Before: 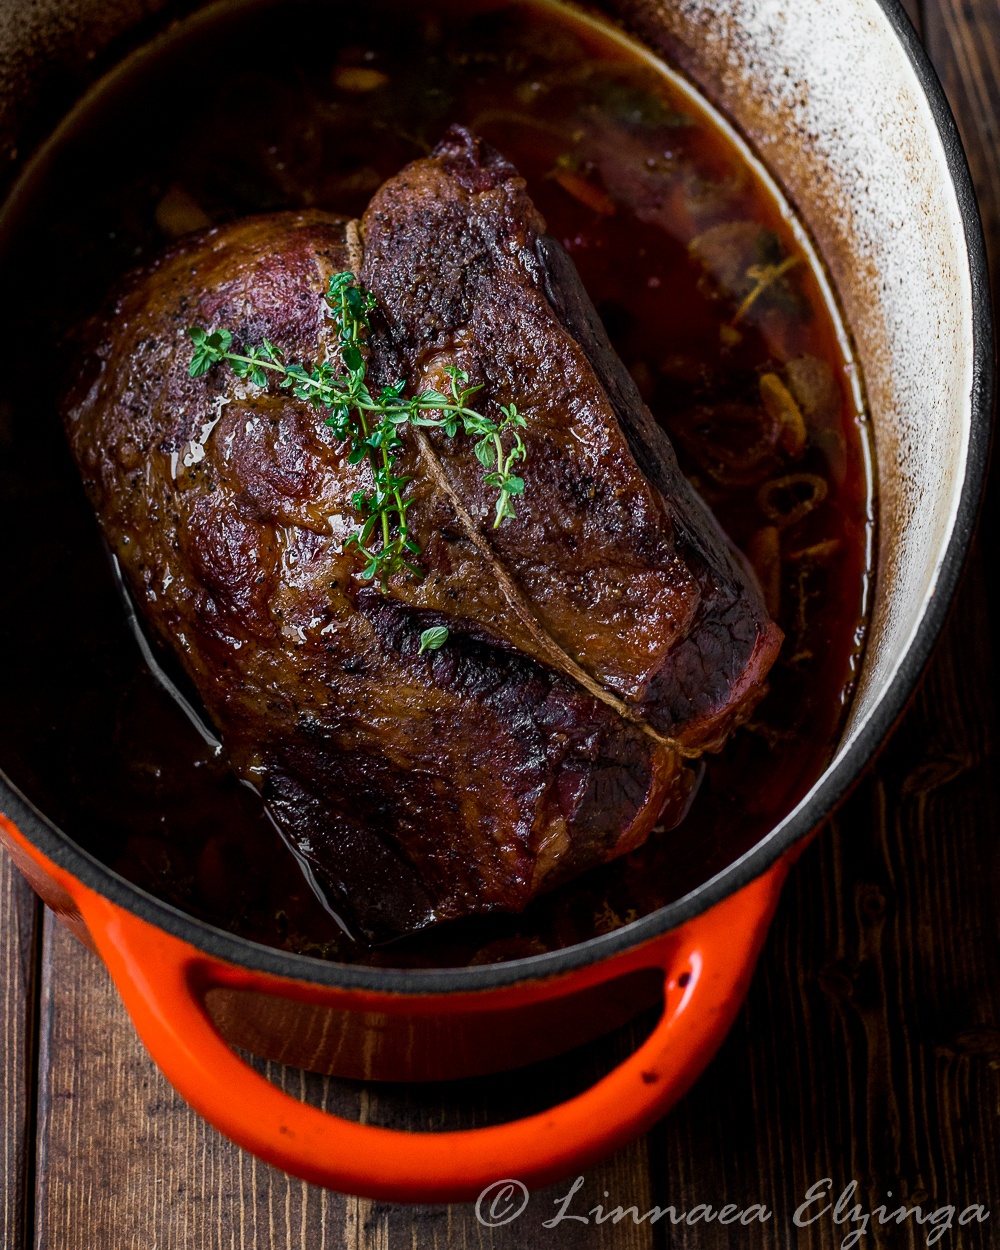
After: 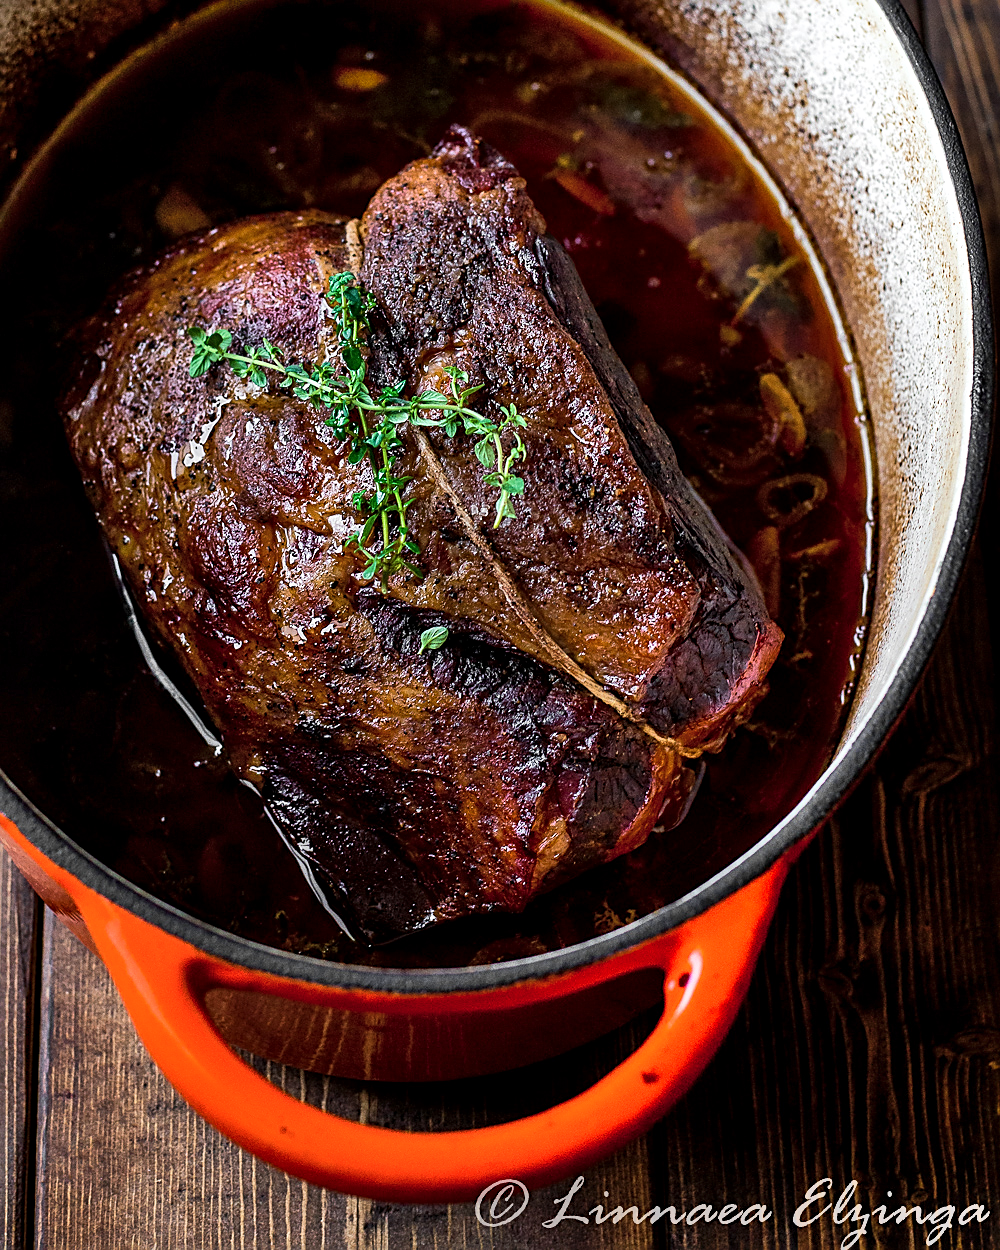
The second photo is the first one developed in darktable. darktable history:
sharpen: on, module defaults
shadows and highlights: highlights color adjustment 0%, soften with gaussian
levels: levels [0, 0.476, 0.951]
local contrast: mode bilateral grid, contrast 20, coarseness 50, detail 120%, midtone range 0.2
